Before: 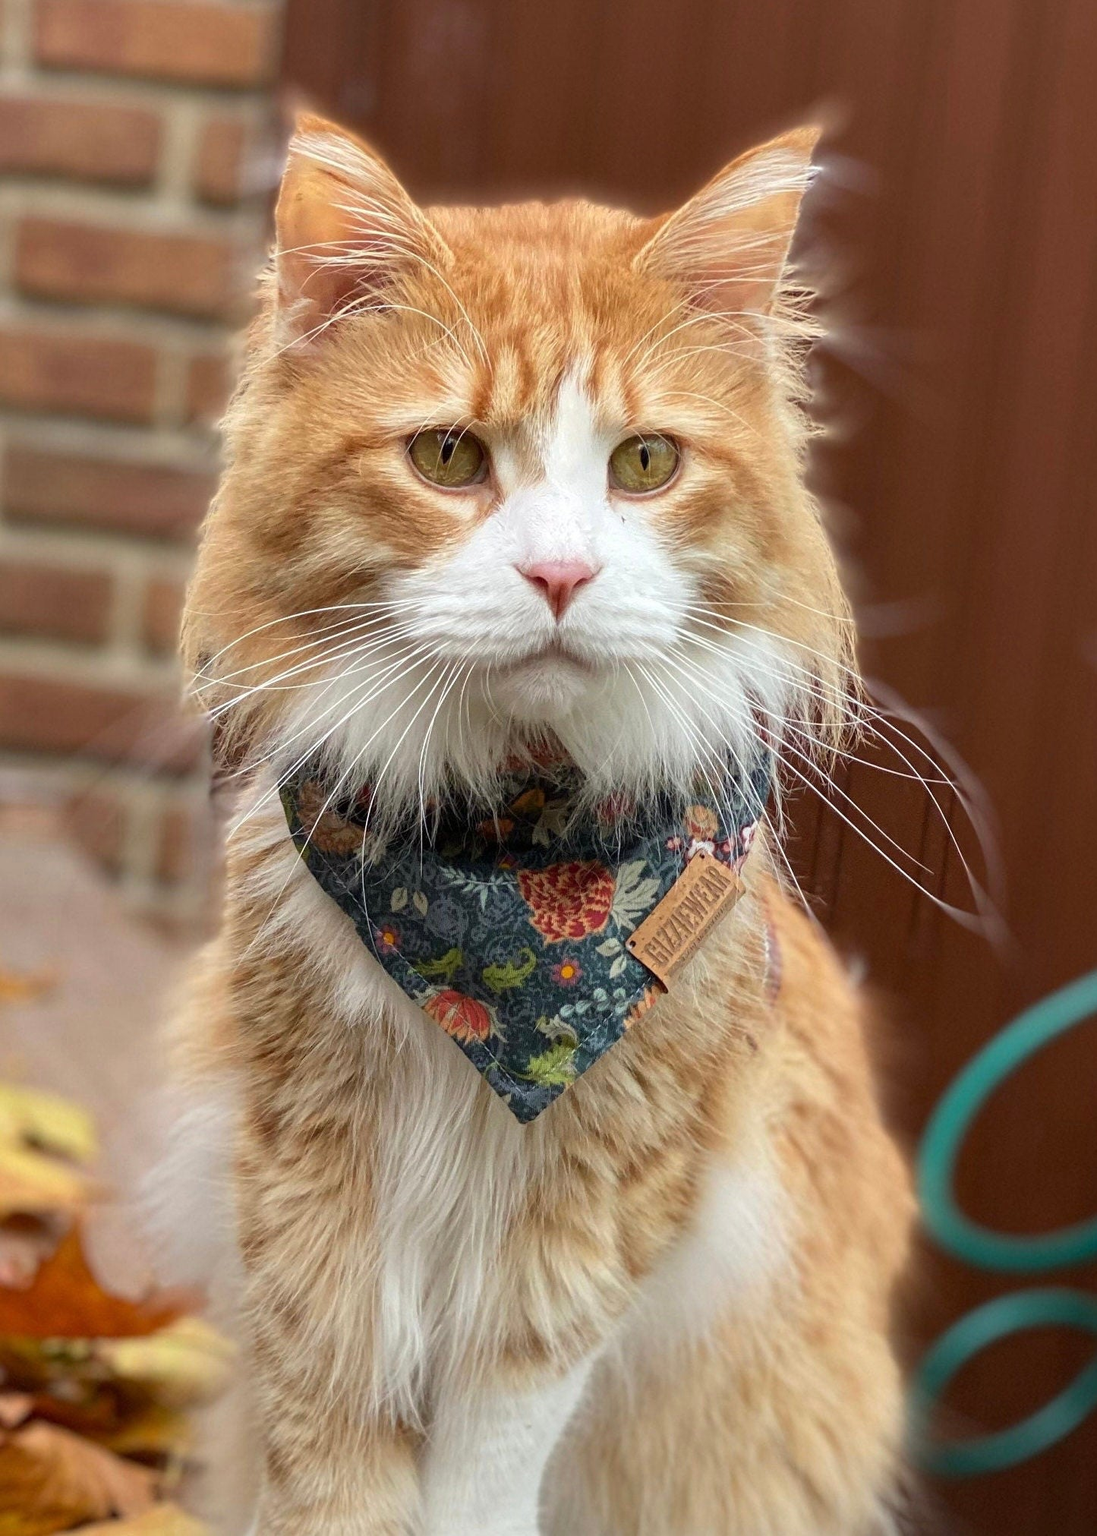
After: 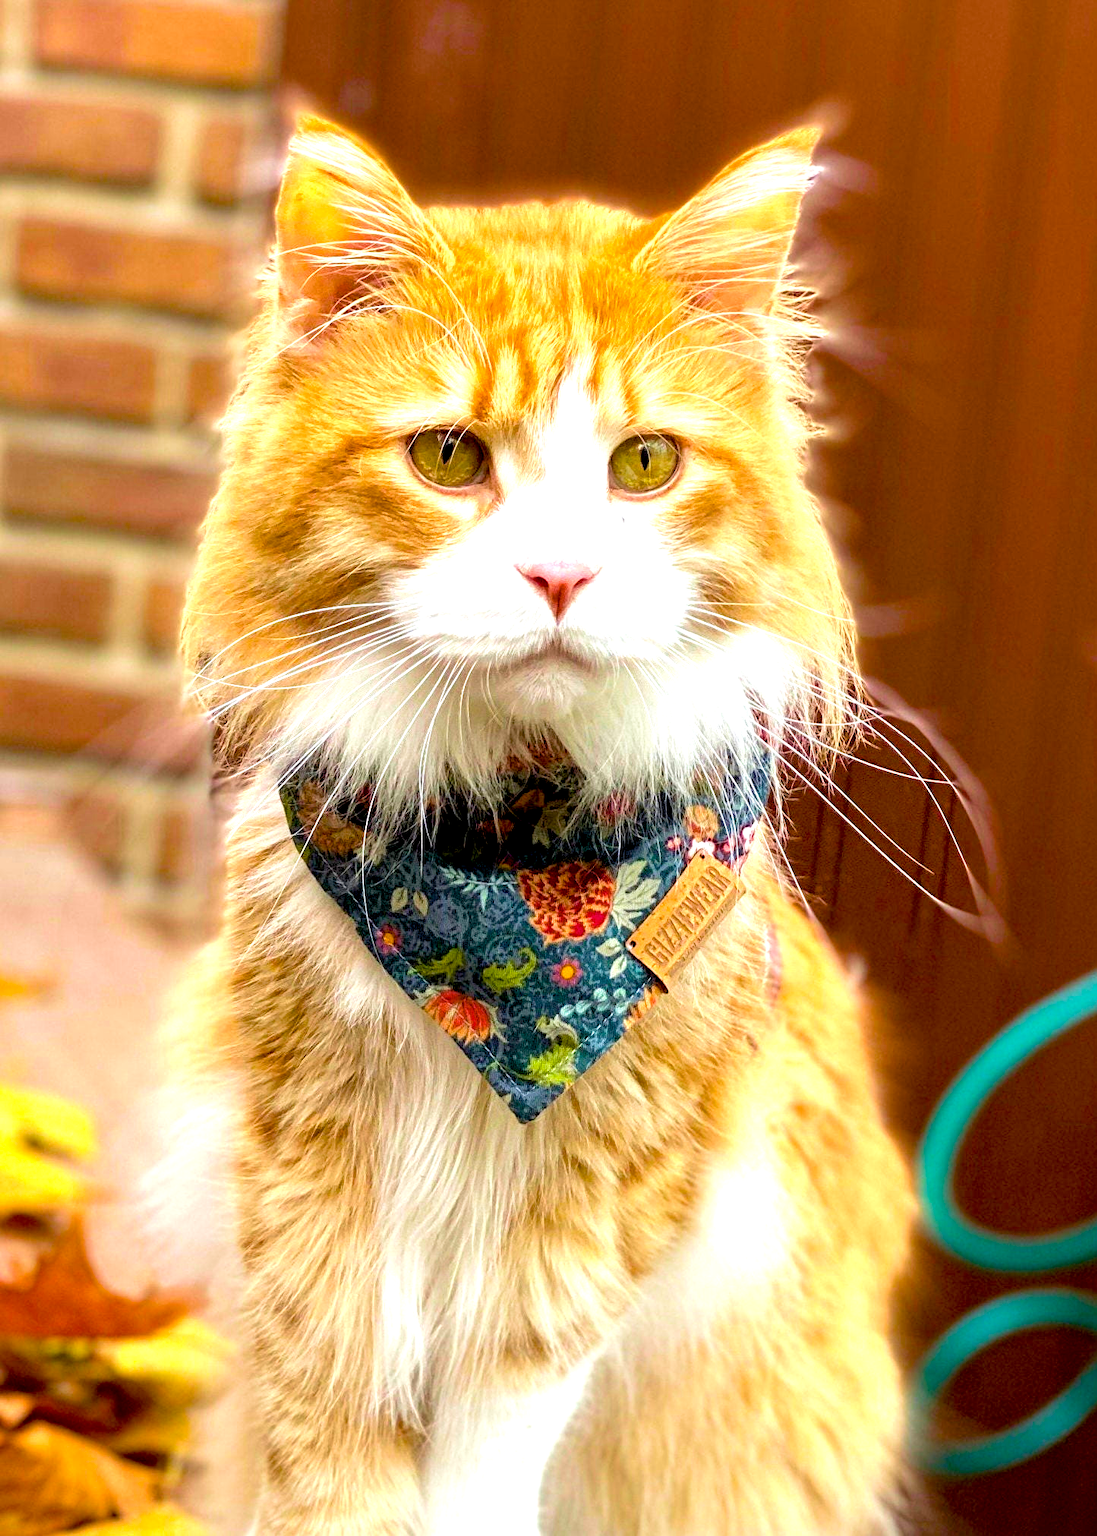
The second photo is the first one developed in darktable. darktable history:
velvia: on, module defaults
color balance rgb: linear chroma grading › global chroma 15%, perceptual saturation grading › global saturation 30%
exposure: black level correction 0.01, exposure 1 EV, compensate highlight preservation false
